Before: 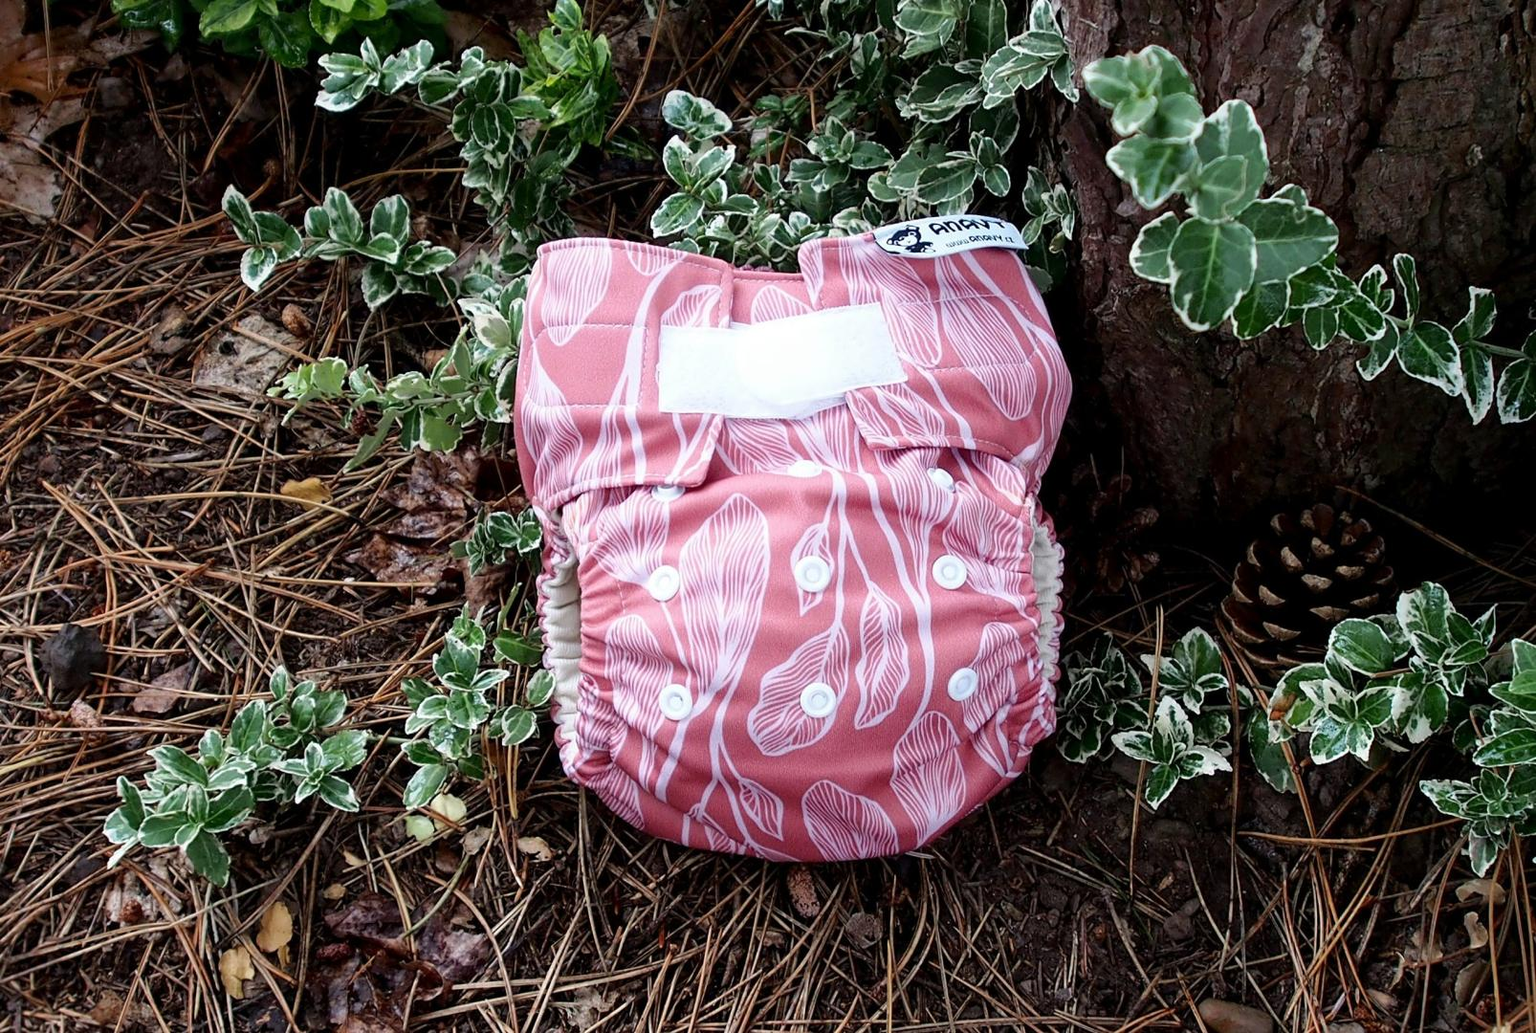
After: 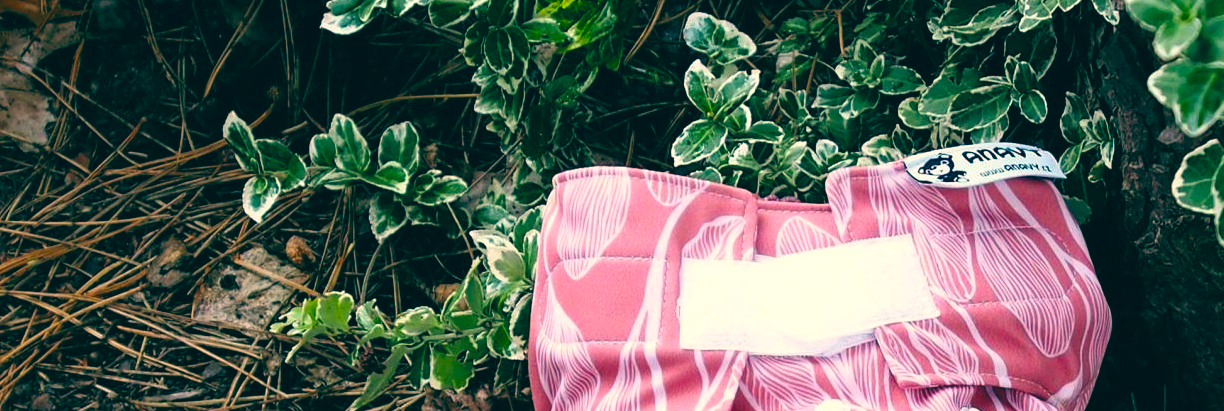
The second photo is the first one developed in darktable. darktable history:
color balance rgb: linear chroma grading › global chroma 15%, perceptual saturation grading › global saturation 30%
color balance: lift [1.005, 0.99, 1.007, 1.01], gamma [1, 0.979, 1.011, 1.021], gain [0.923, 1.098, 1.025, 0.902], input saturation 90.45%, contrast 7.73%, output saturation 105.91%
crop: left 0.579%, top 7.627%, right 23.167%, bottom 54.275%
